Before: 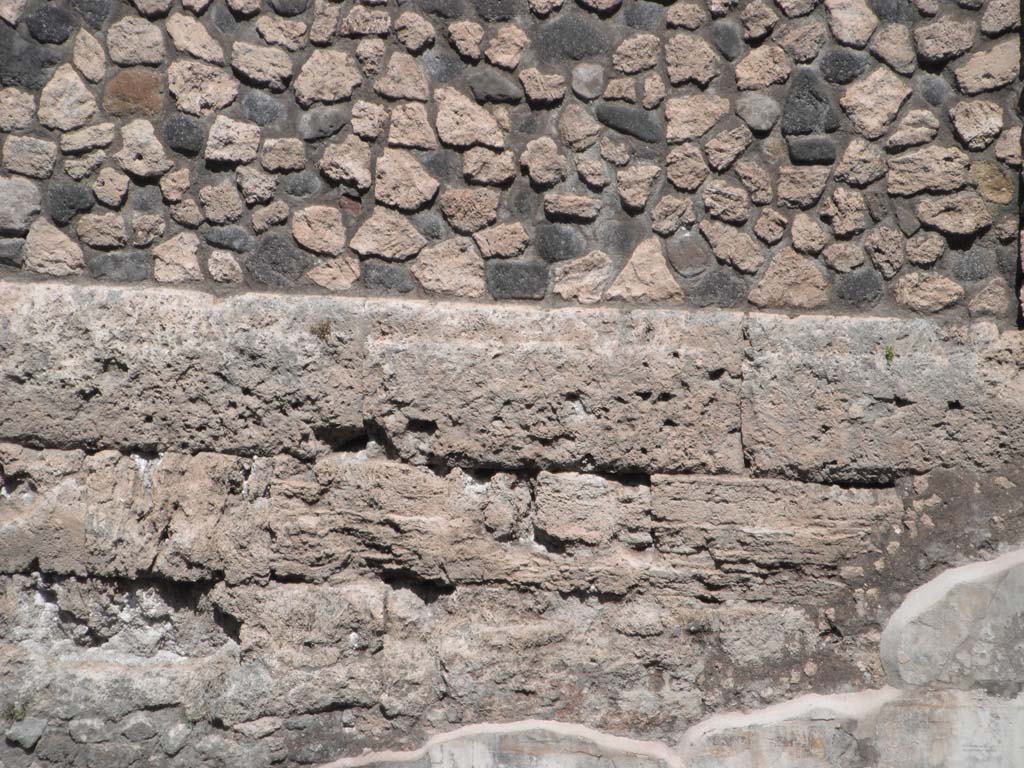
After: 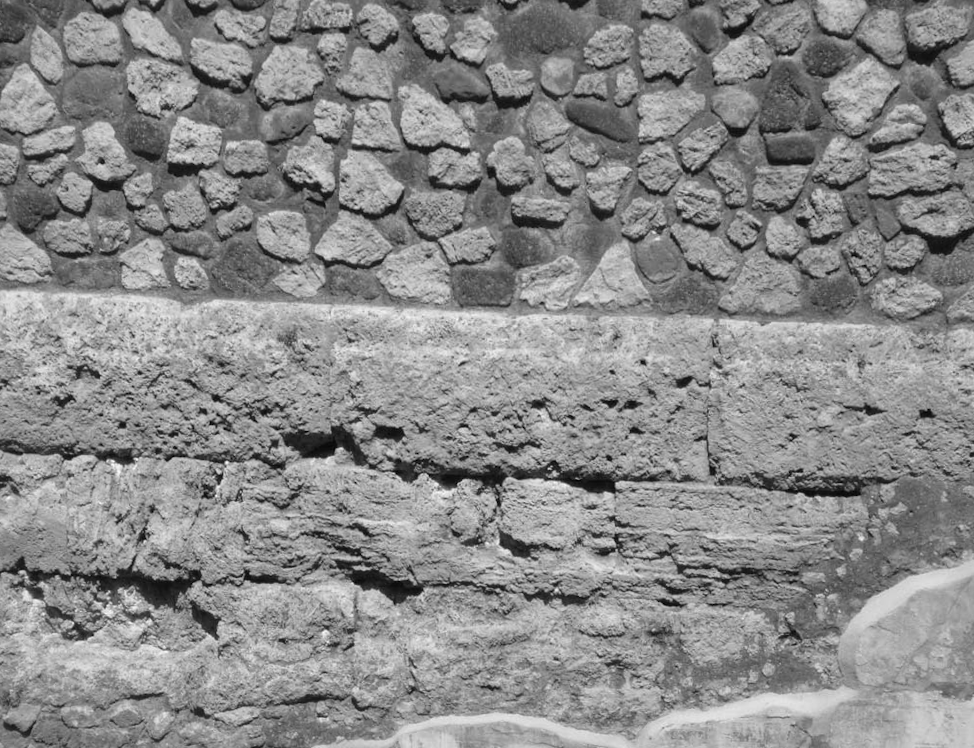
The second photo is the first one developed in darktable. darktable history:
rotate and perspective: rotation 0.074°, lens shift (vertical) 0.096, lens shift (horizontal) -0.041, crop left 0.043, crop right 0.952, crop top 0.024, crop bottom 0.979
monochrome: on, module defaults
